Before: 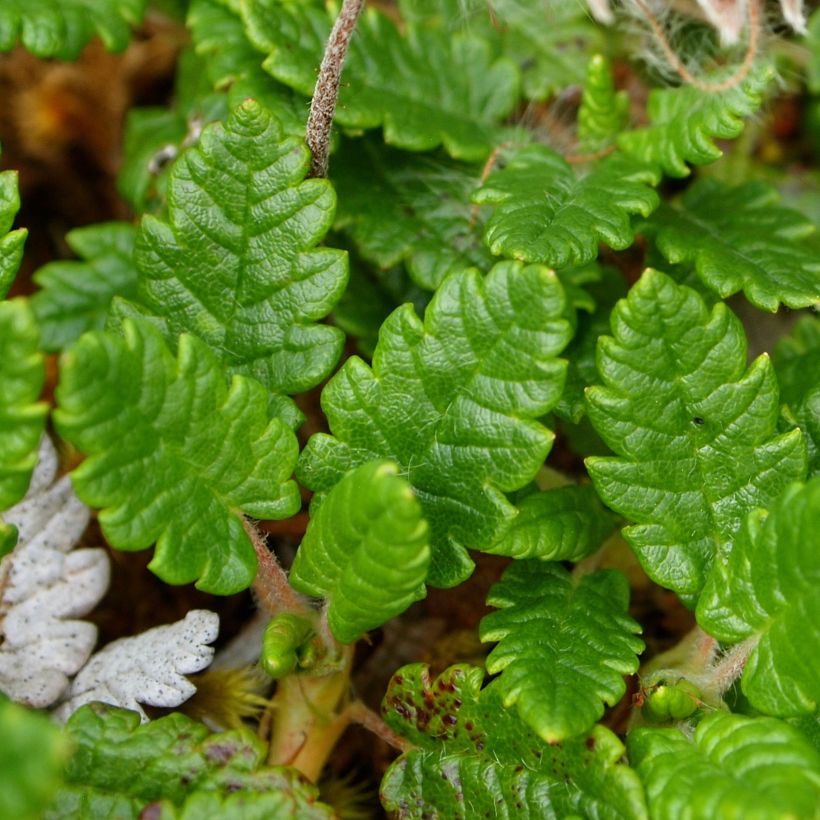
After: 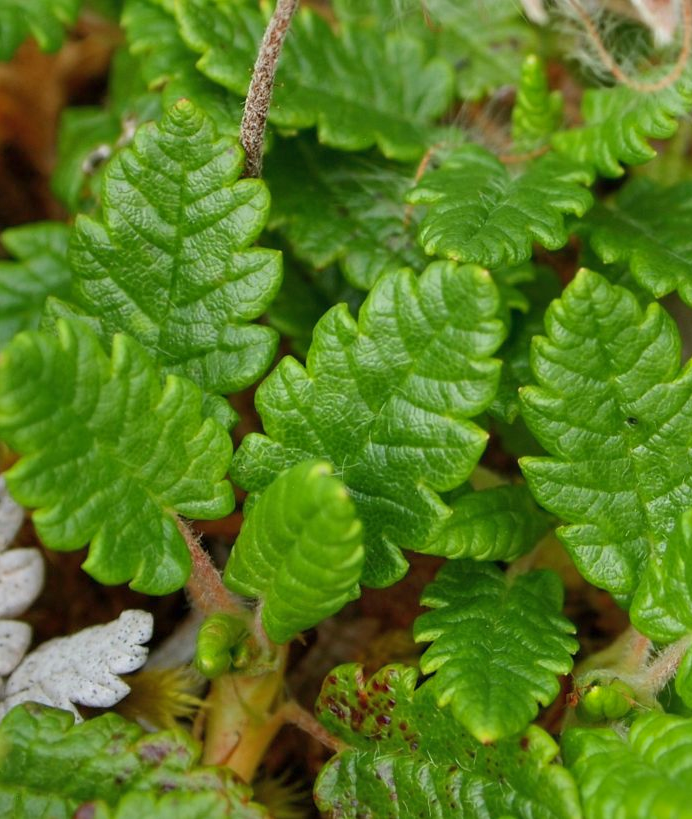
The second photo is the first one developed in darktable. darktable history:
crop: left 8.076%, right 7.459%
shadows and highlights: on, module defaults
